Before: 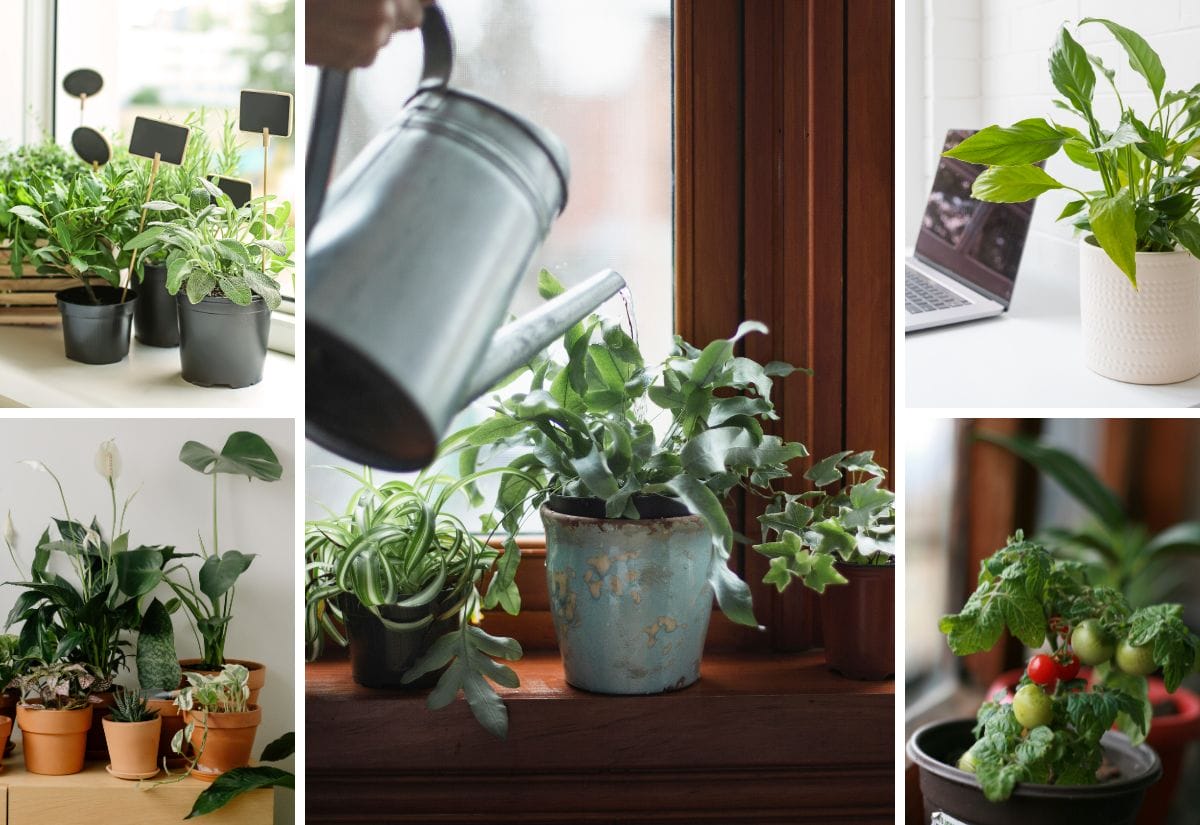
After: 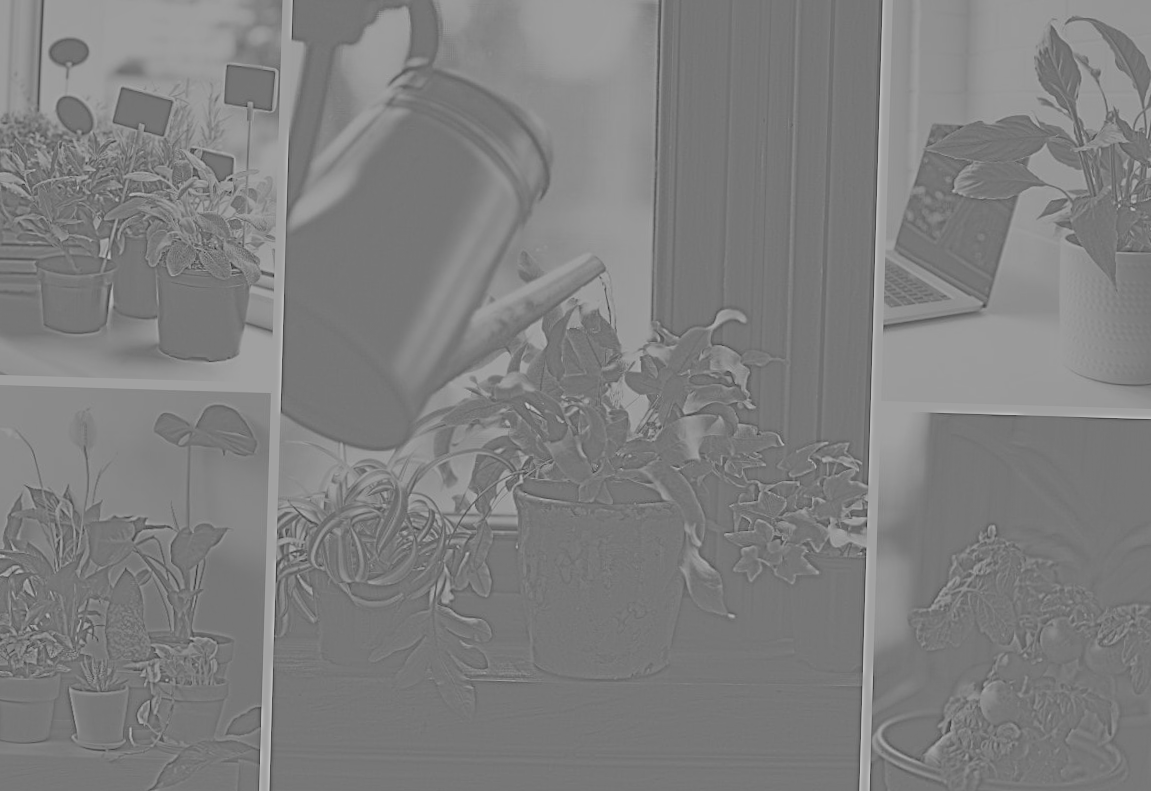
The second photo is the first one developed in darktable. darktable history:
highpass: sharpness 9.84%, contrast boost 9.94%
crop and rotate: angle -1.69°
shadows and highlights: soften with gaussian
exposure: black level correction 0, exposure 1.379 EV, compensate exposure bias true, compensate highlight preservation false
